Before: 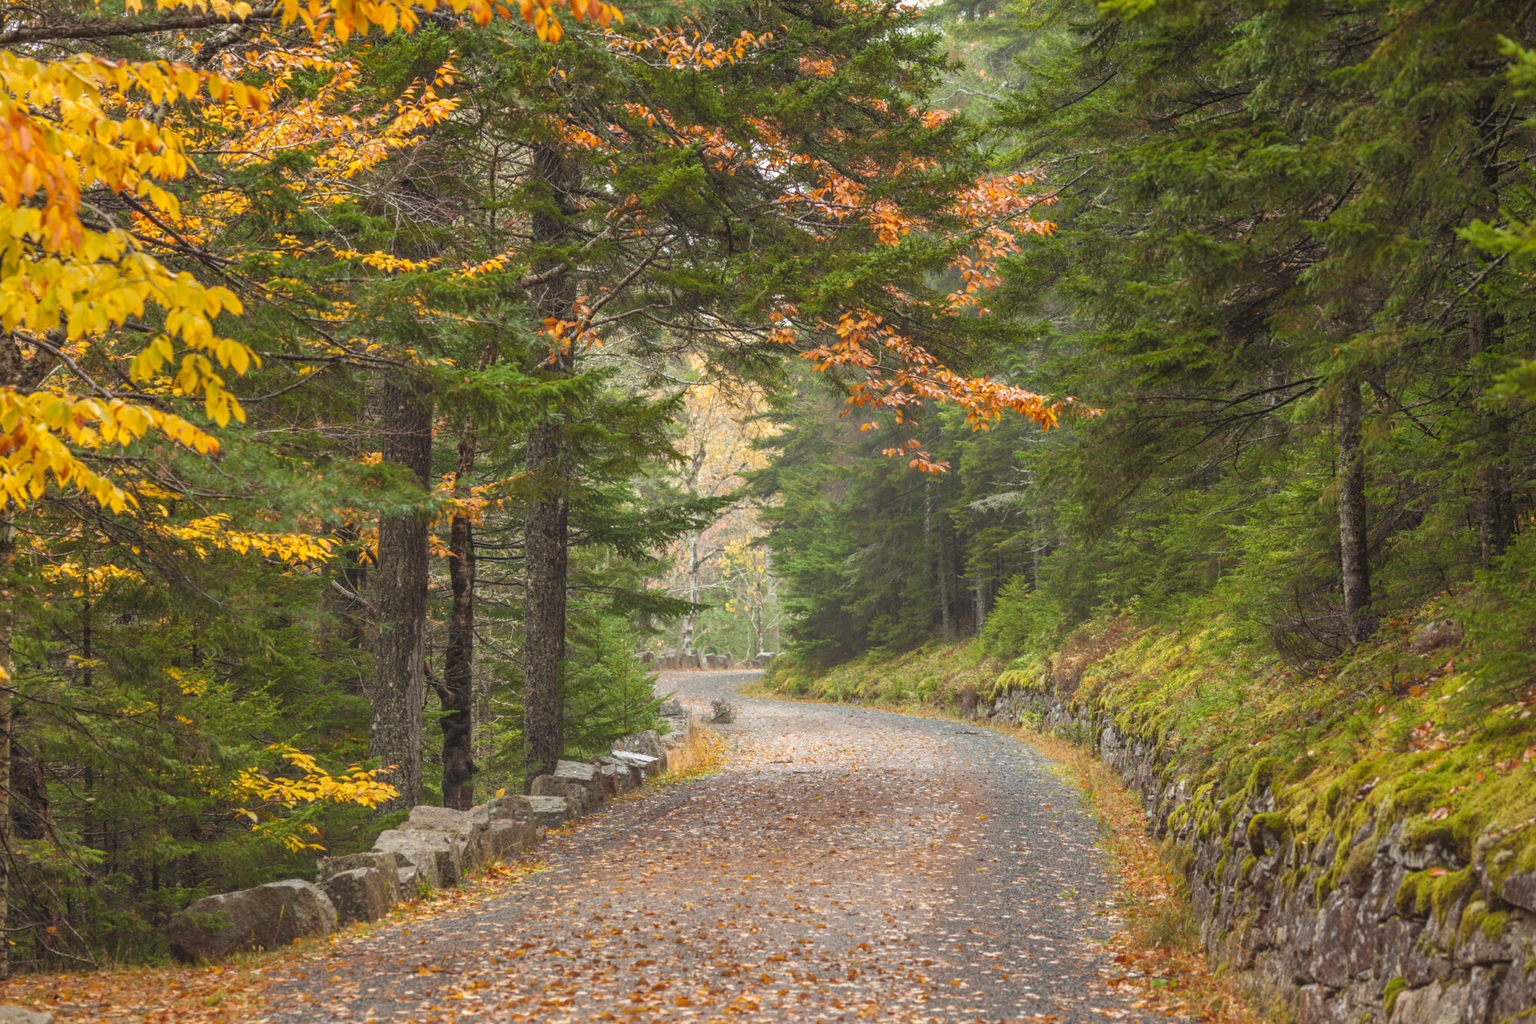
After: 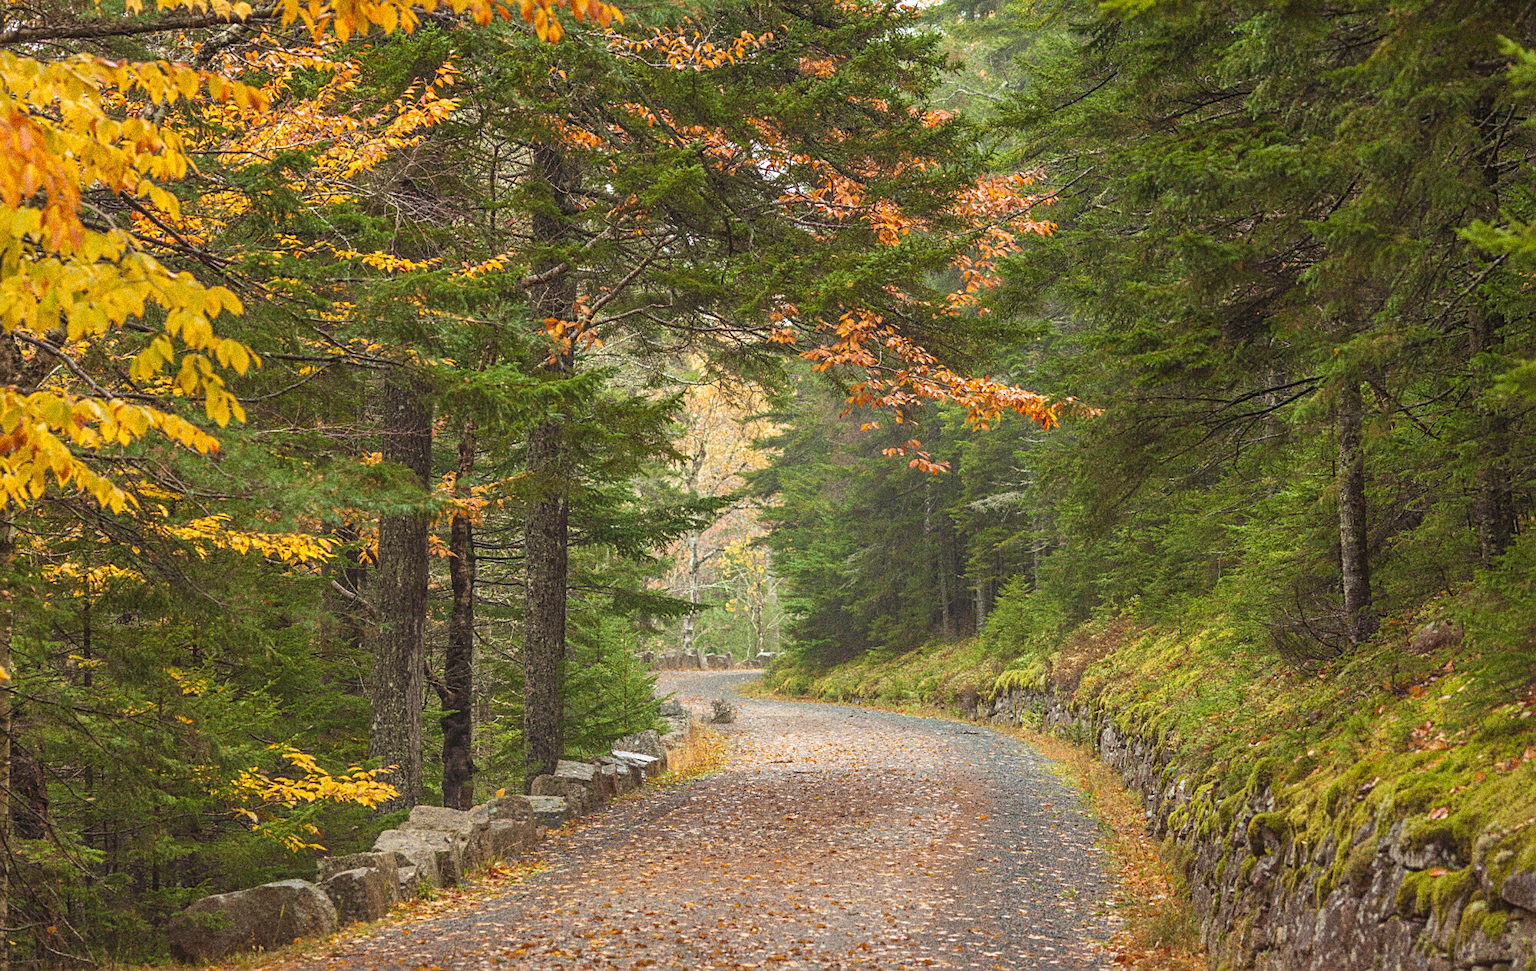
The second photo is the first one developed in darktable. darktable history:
crop and rotate: top 0%, bottom 5.097%
sharpen: on, module defaults
grain: strength 49.07%
velvia: on, module defaults
